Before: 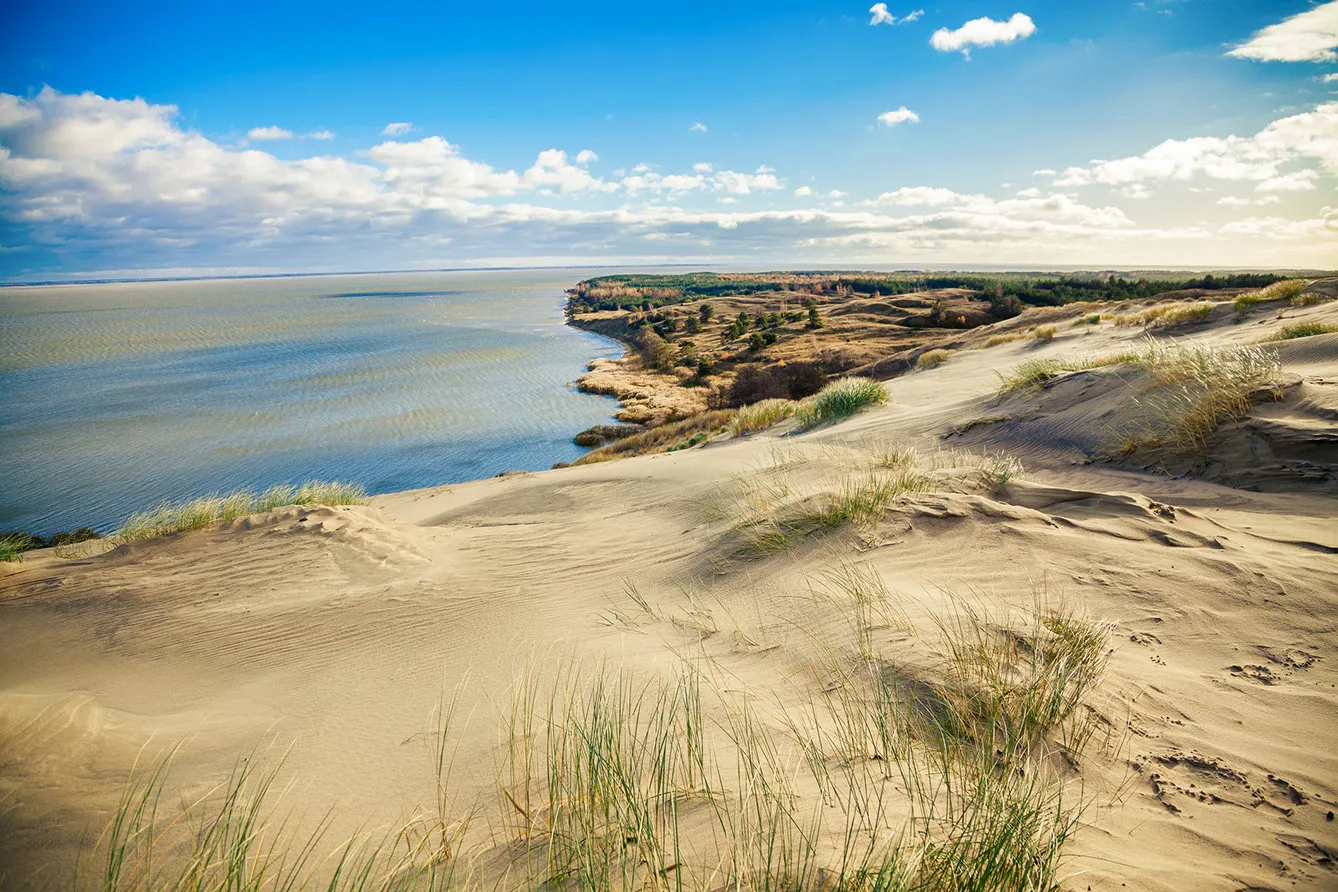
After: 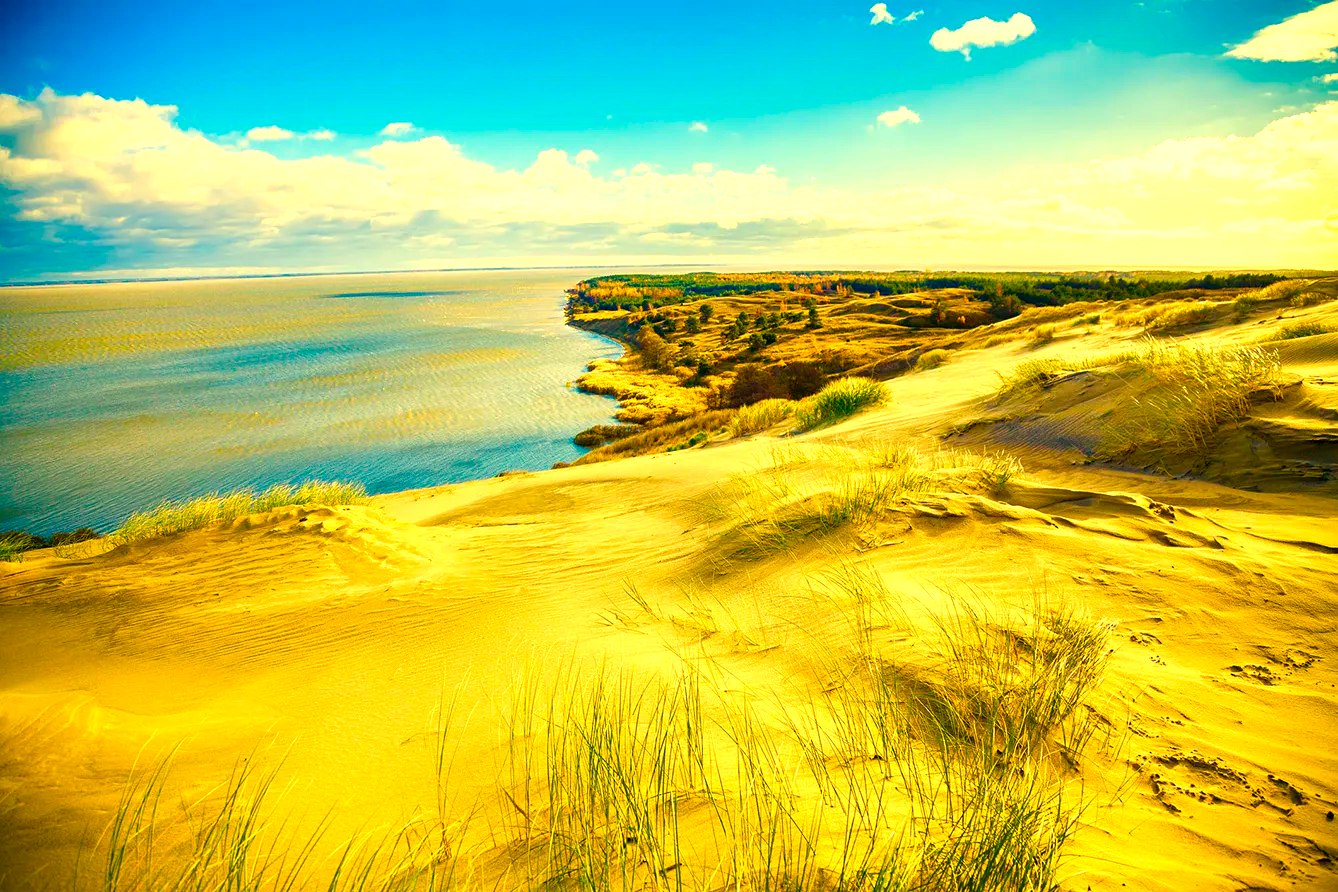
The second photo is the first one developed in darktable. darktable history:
white balance: red 1.08, blue 0.791
color balance rgb: linear chroma grading › global chroma 25%, perceptual saturation grading › global saturation 45%, perceptual saturation grading › highlights -50%, perceptual saturation grading › shadows 30%, perceptual brilliance grading › global brilliance 18%, global vibrance 40%
